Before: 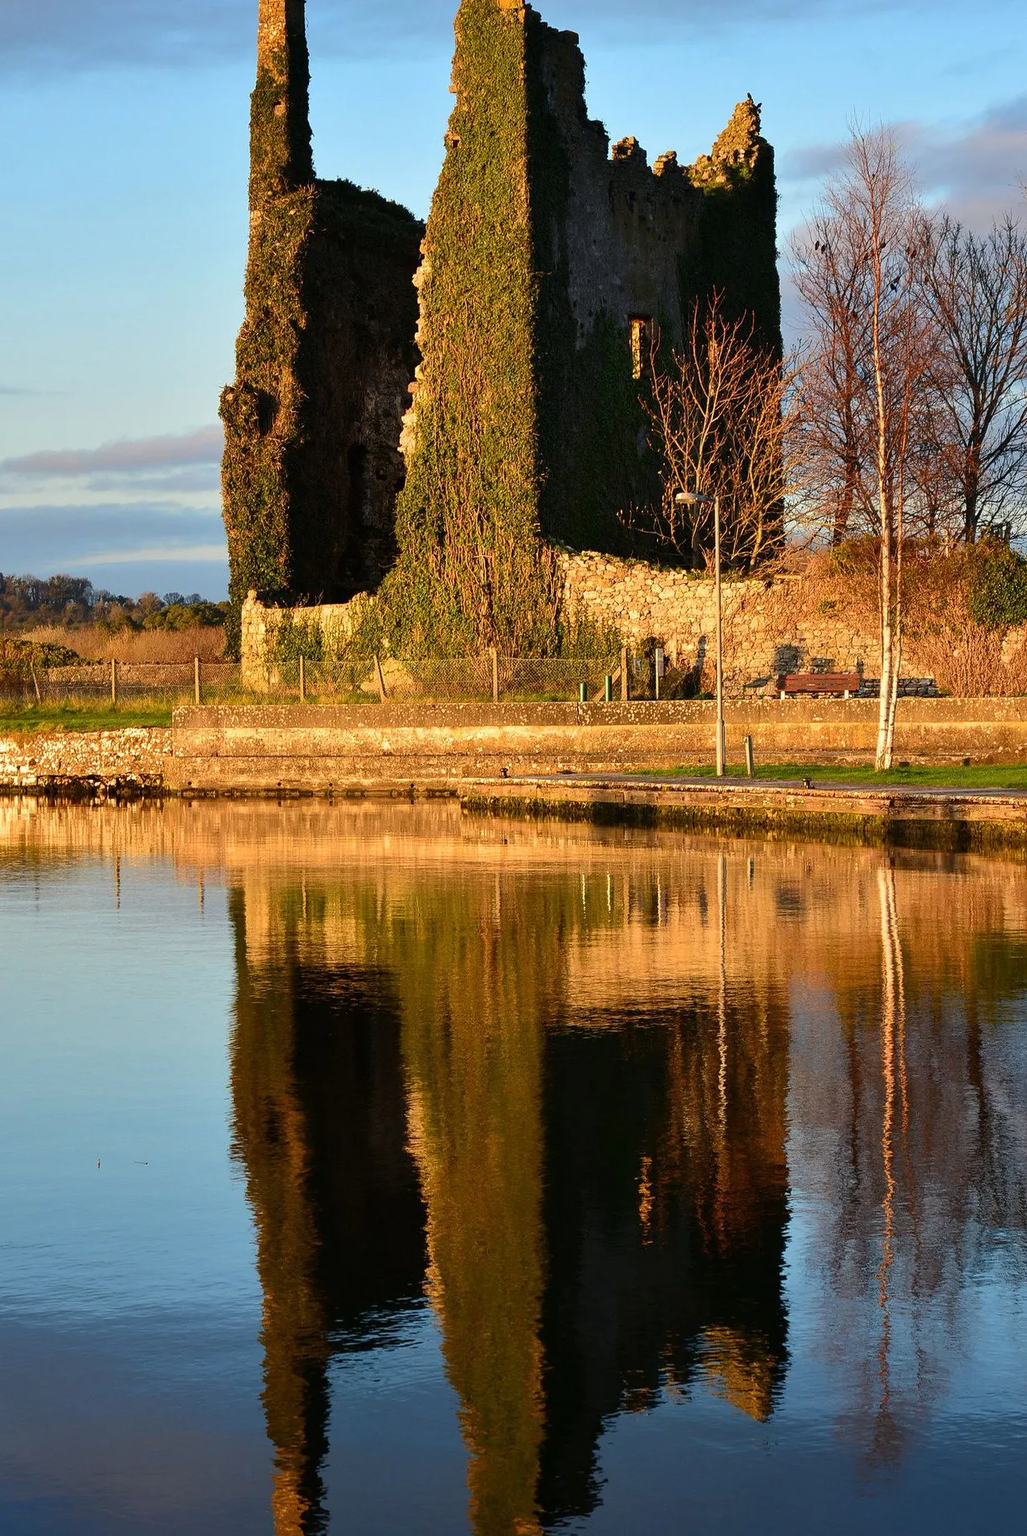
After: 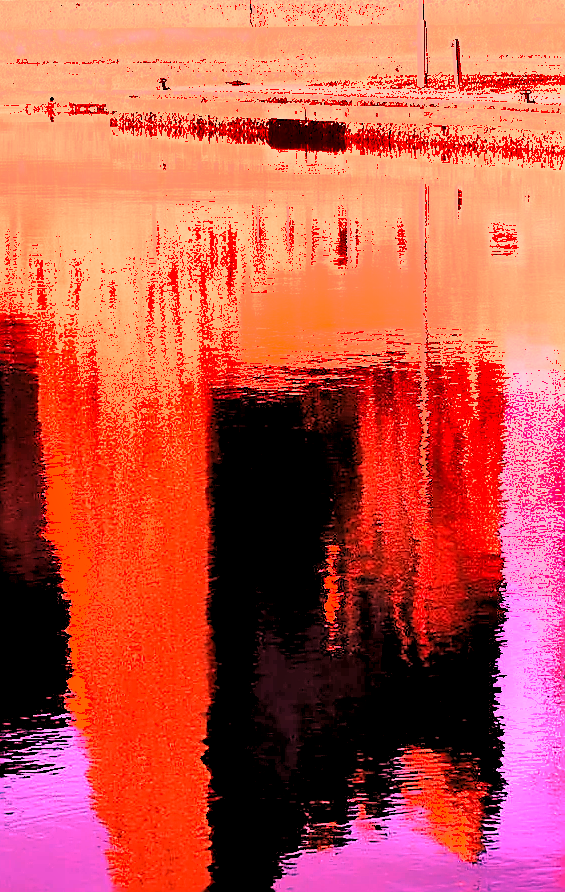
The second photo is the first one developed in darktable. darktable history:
sharpen: radius 1.4, amount 1.25, threshold 0.7
contrast equalizer: octaves 7, y [[0.6 ×6], [0.55 ×6], [0 ×6], [0 ×6], [0 ×6]], mix -1
base curve: curves: ch0 [(0, 0) (0.297, 0.298) (1, 1)], preserve colors none
shadows and highlights: radius 108.52, shadows 23.73, highlights -59.32, low approximation 0.01, soften with gaussian
crop: left 35.976%, top 45.819%, right 18.162%, bottom 5.807%
white balance: red 4.26, blue 1.802
rgb levels: levels [[0.013, 0.434, 0.89], [0, 0.5, 1], [0, 0.5, 1]]
local contrast: mode bilateral grid, contrast 25, coarseness 47, detail 151%, midtone range 0.2
